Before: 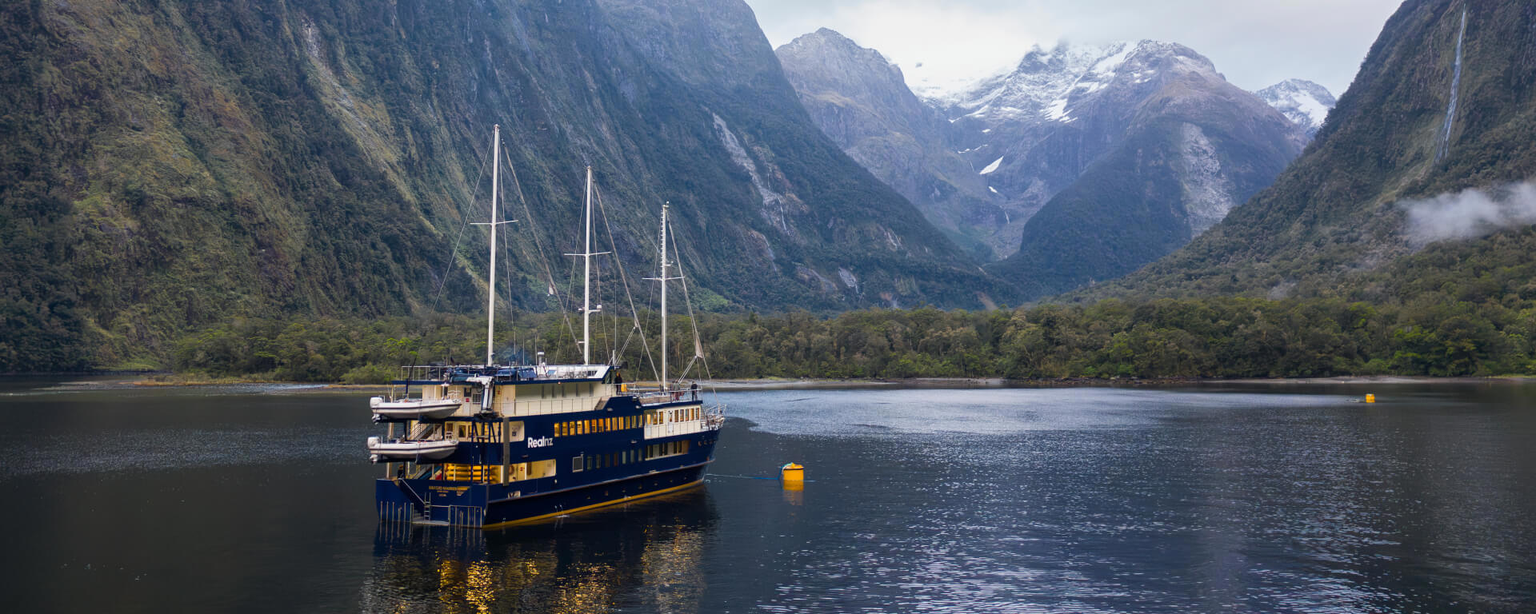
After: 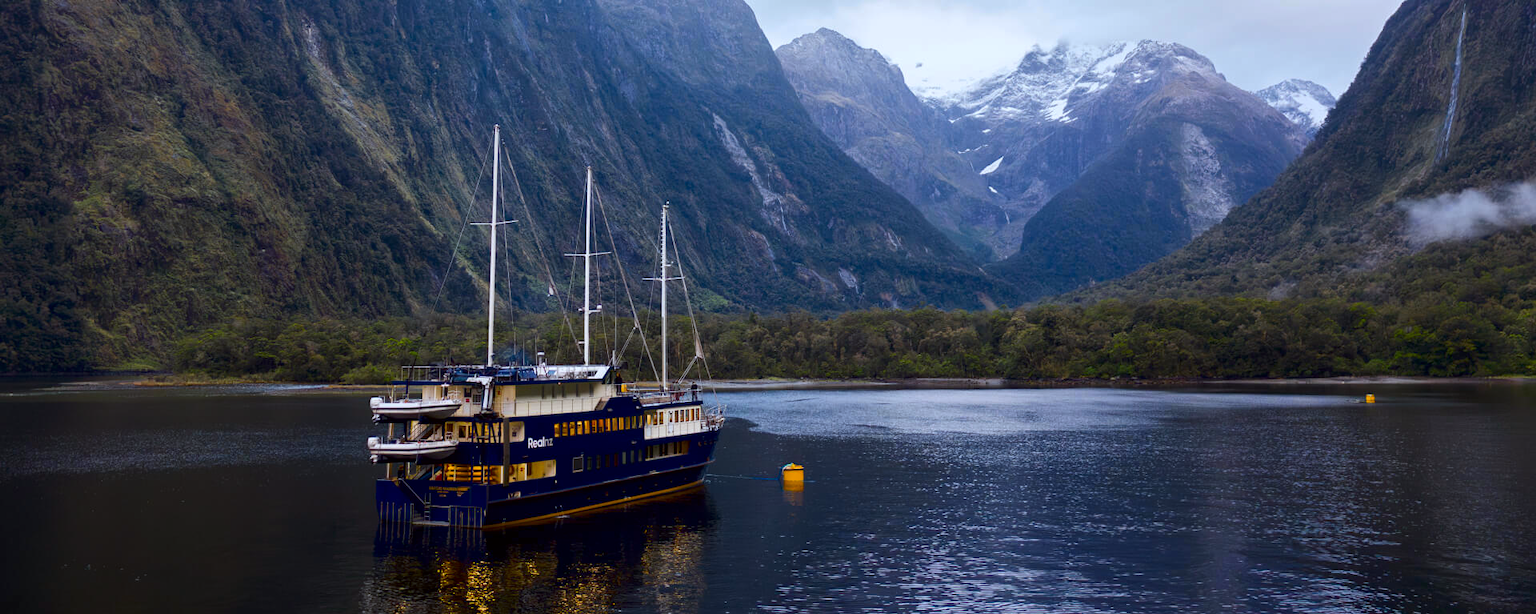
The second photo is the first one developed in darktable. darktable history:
contrast brightness saturation: contrast 0.07, brightness -0.14, saturation 0.11
color correction: highlights a* -2.73, highlights b* -2.09, shadows a* 2.41, shadows b* 2.73
white balance: red 0.984, blue 1.059
exposure: black level correction 0.004, exposure 0.014 EV, compensate highlight preservation false
